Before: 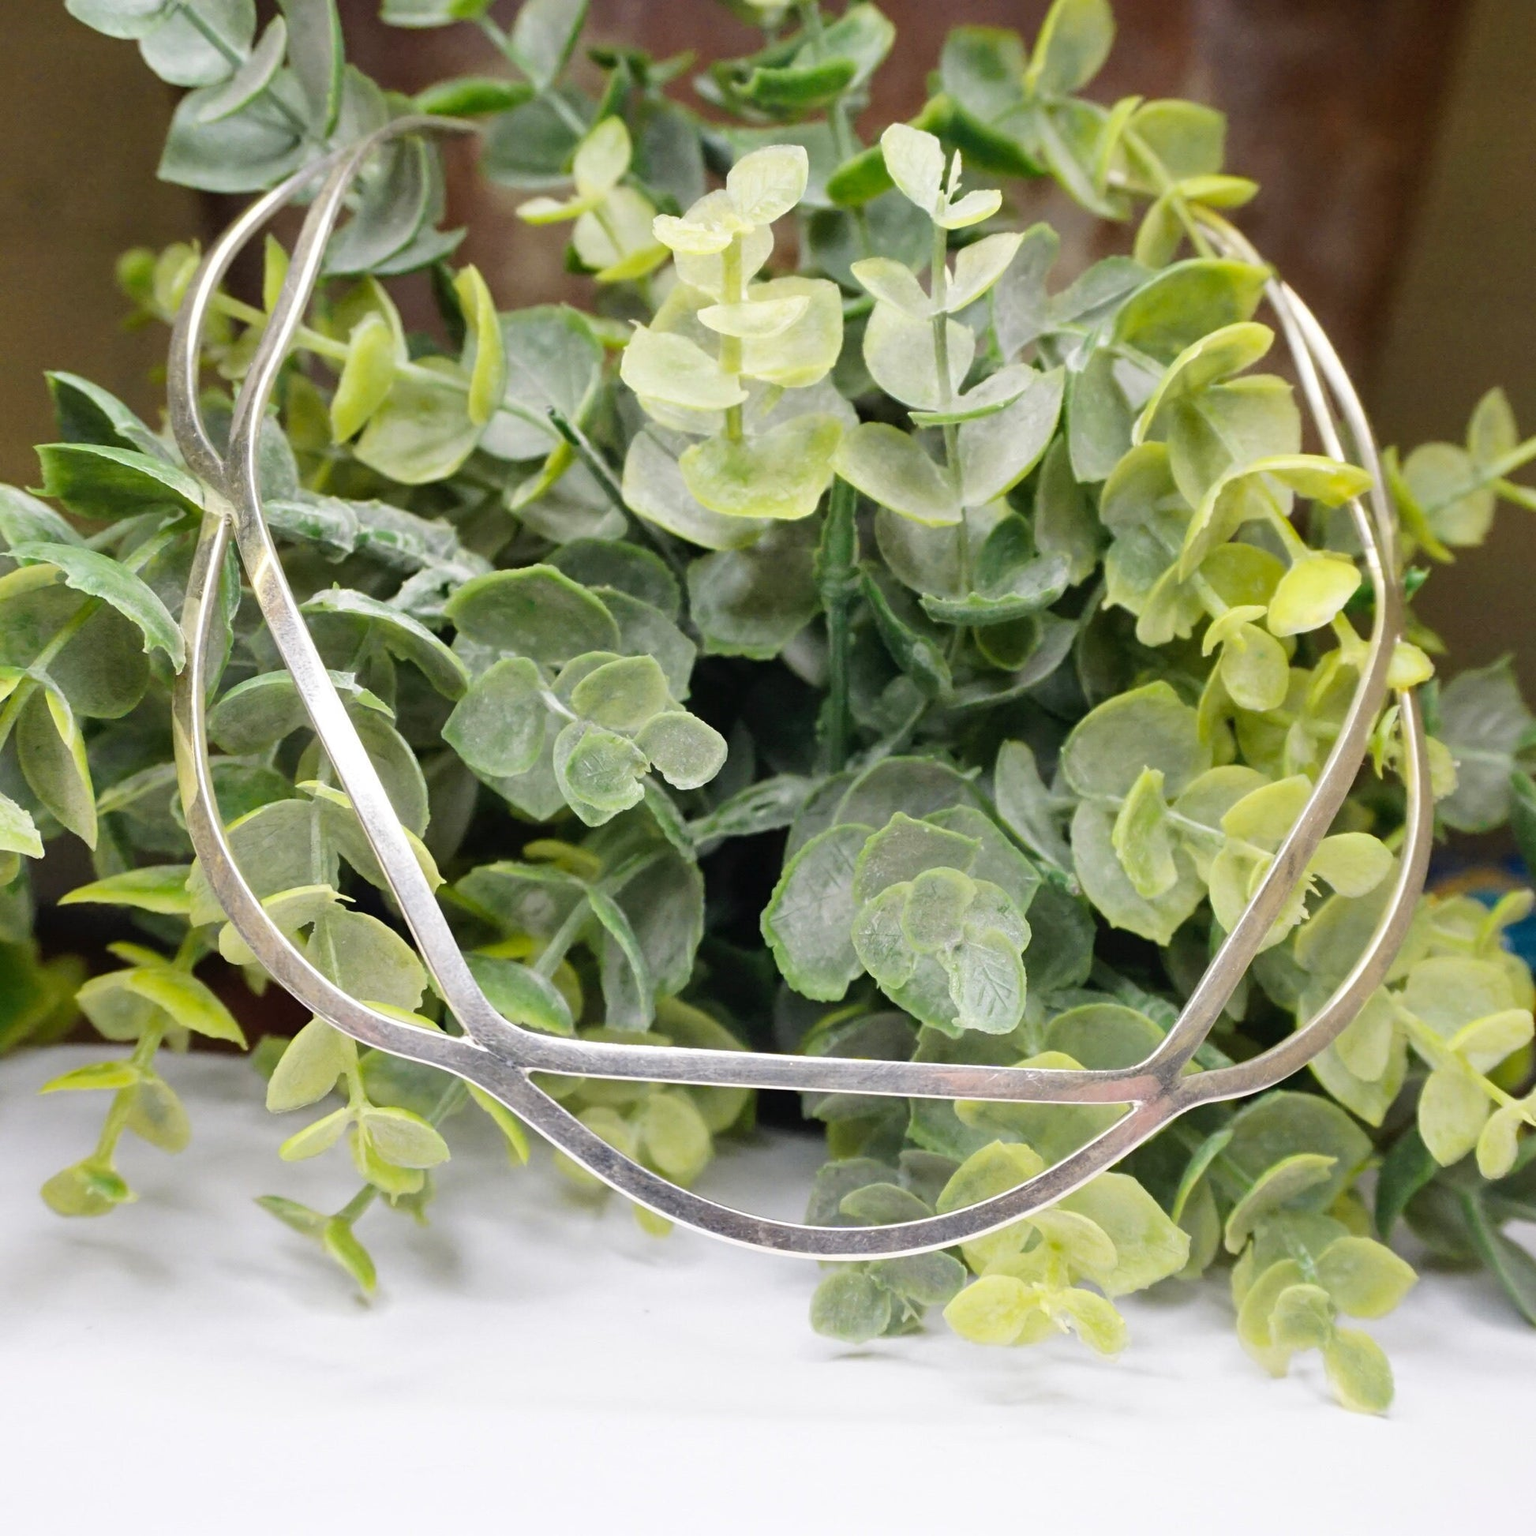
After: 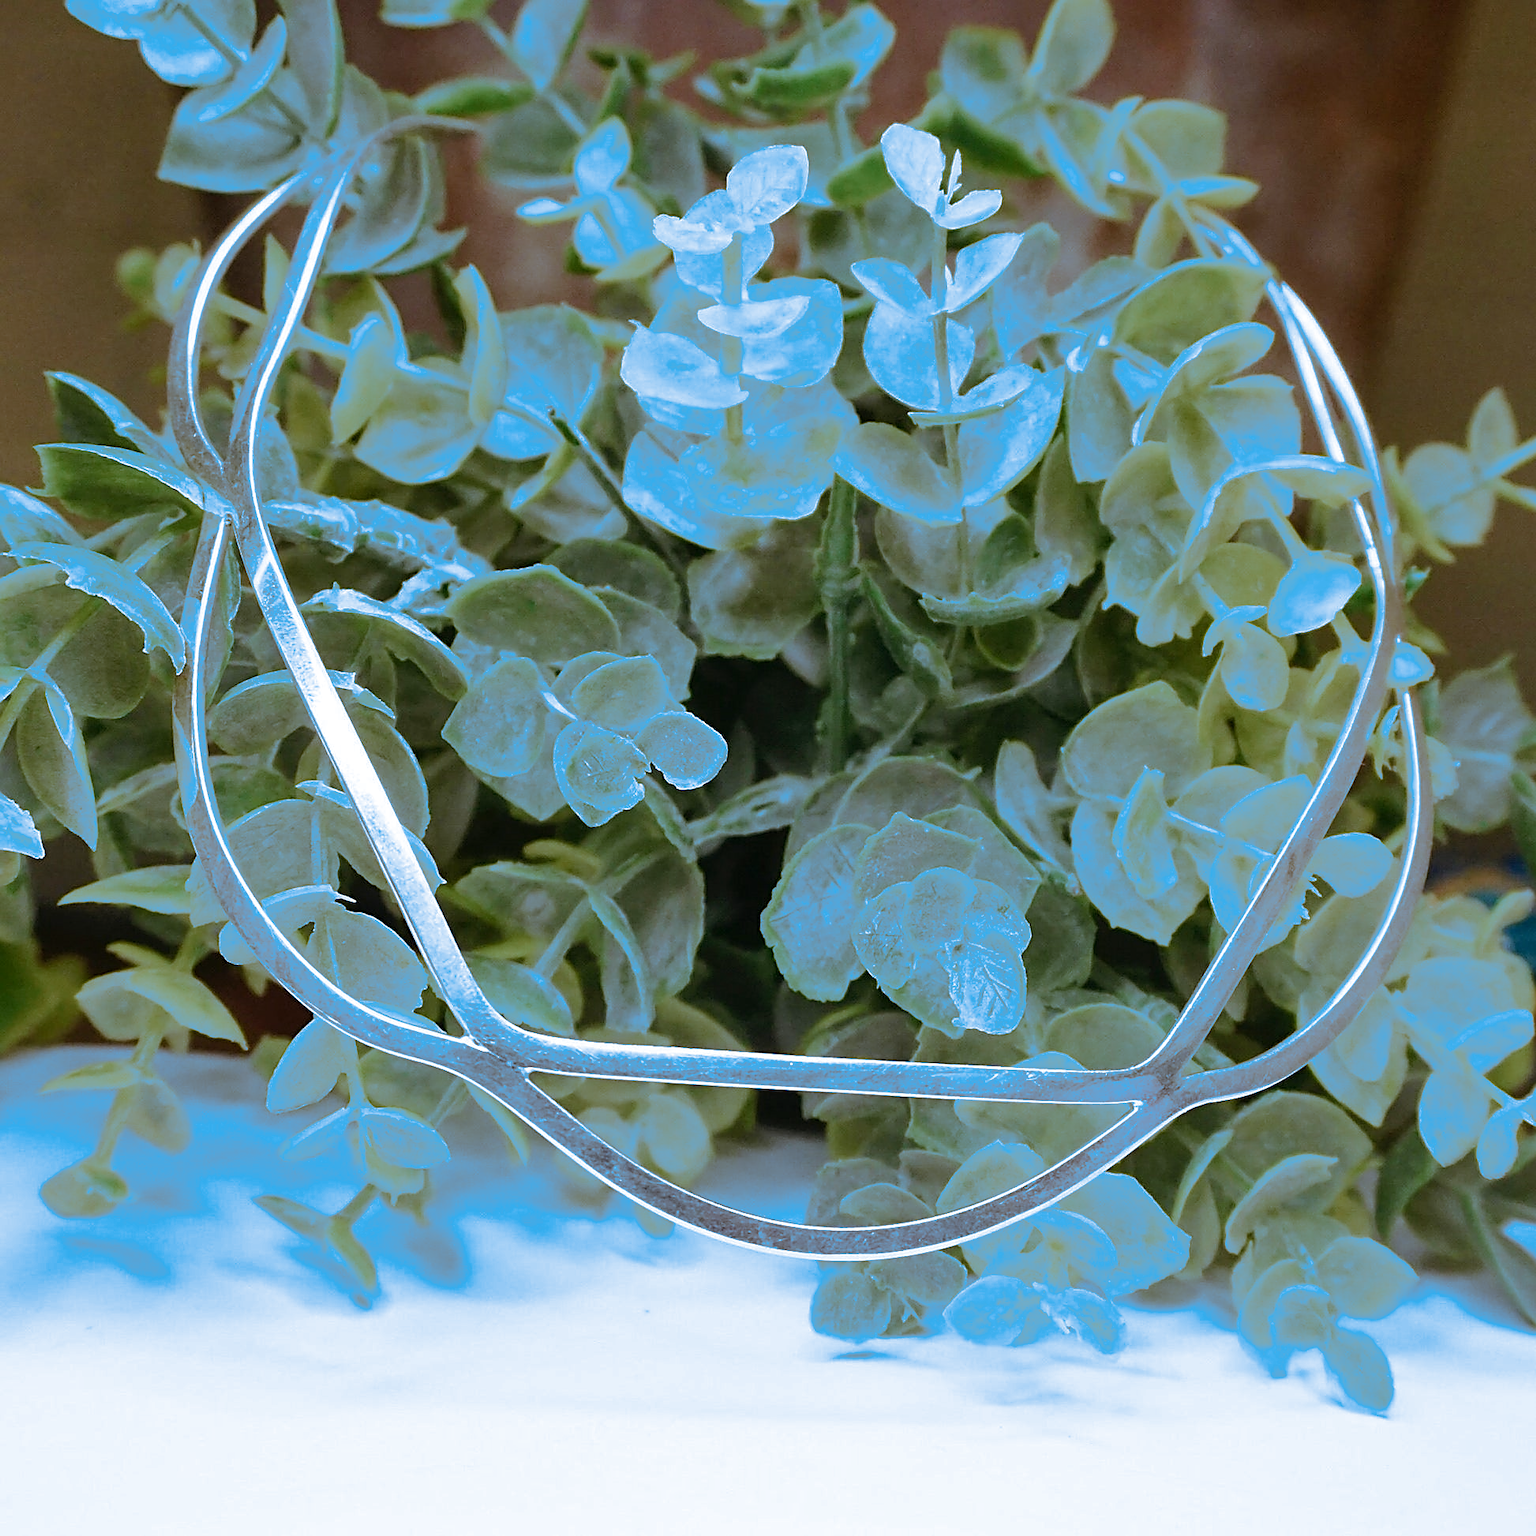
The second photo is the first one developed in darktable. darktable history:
sharpen: radius 1.4, amount 1.25, threshold 0.7
split-toning: shadows › hue 220°, shadows › saturation 0.64, highlights › hue 220°, highlights › saturation 0.64, balance 0, compress 5.22%
color balance: mode lift, gamma, gain (sRGB), lift [1, 0.99, 1.01, 0.992], gamma [1, 1.037, 0.974, 0.963]
